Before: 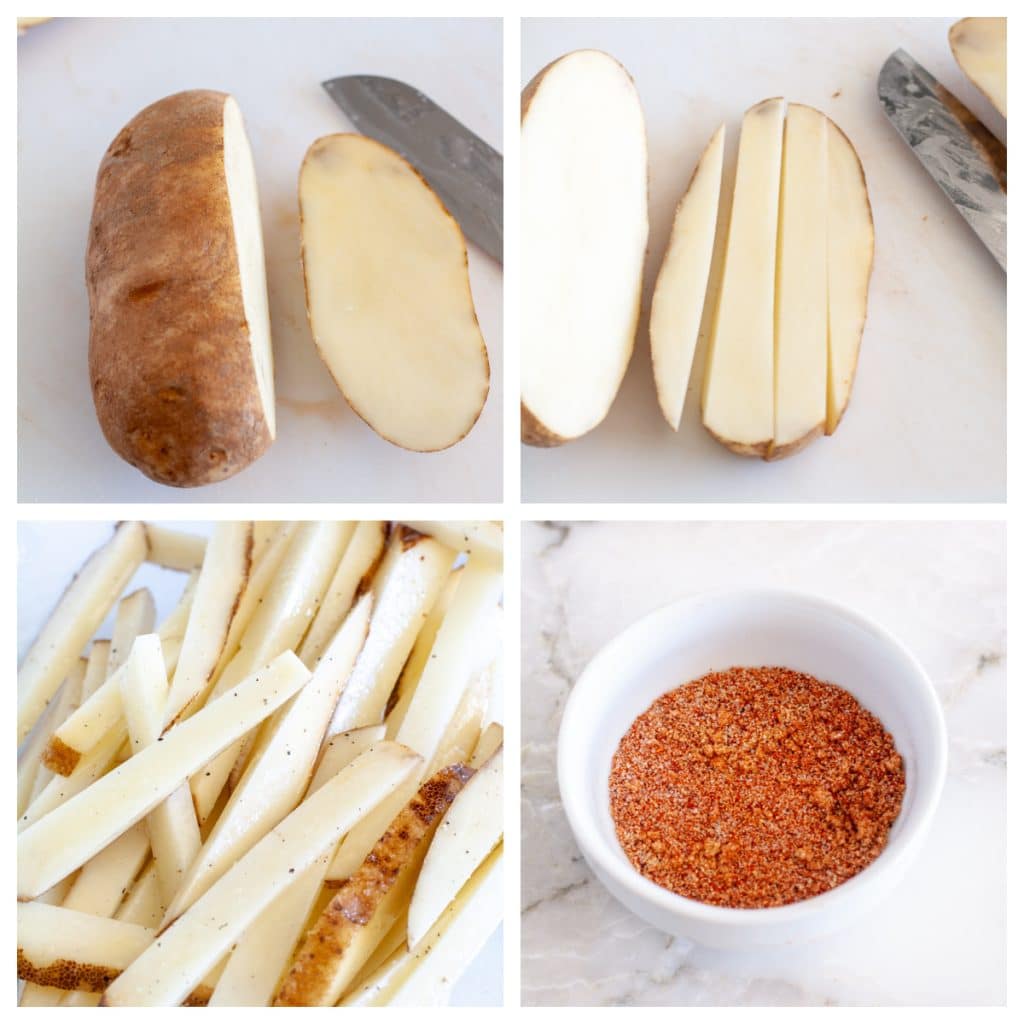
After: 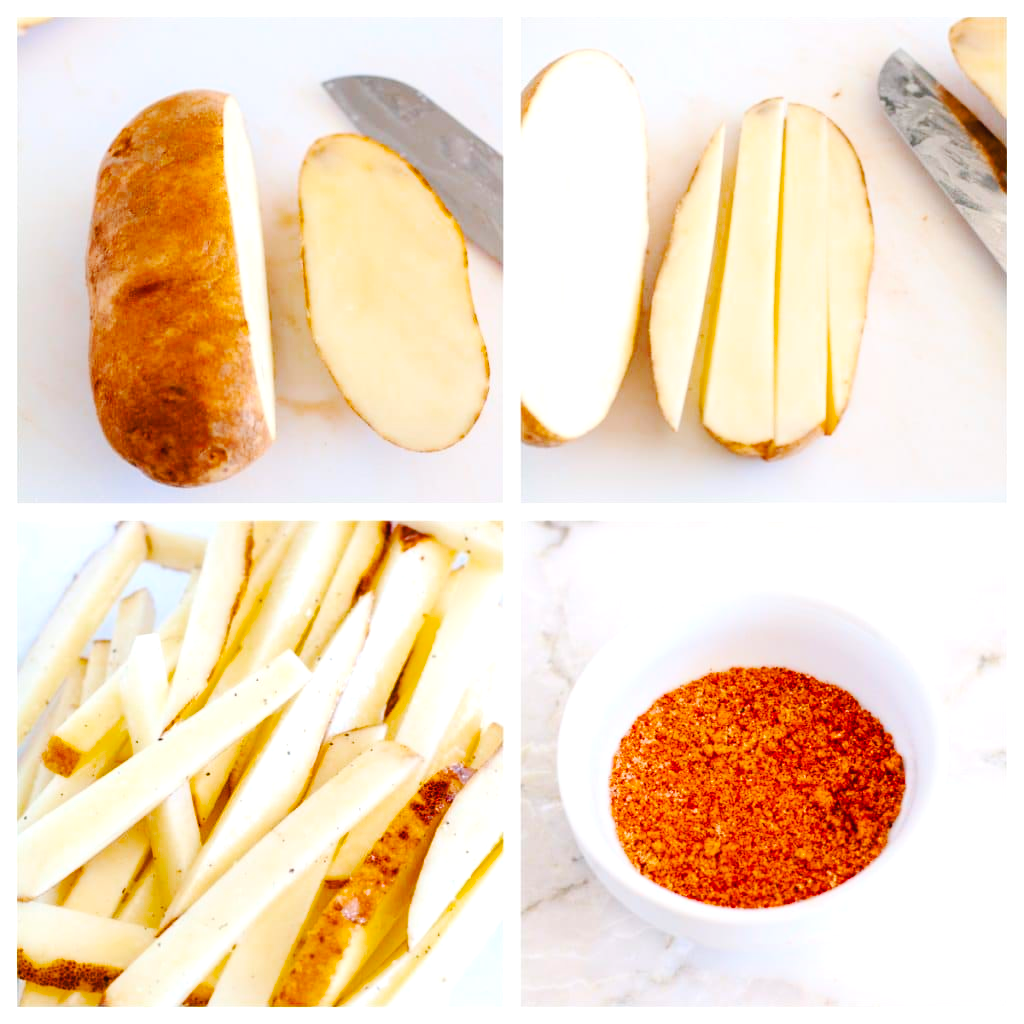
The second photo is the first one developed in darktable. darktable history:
tone curve: curves: ch0 [(0, 0) (0.239, 0.248) (0.508, 0.606) (0.828, 0.878) (1, 1)]; ch1 [(0, 0) (0.401, 0.42) (0.45, 0.464) (0.492, 0.498) (0.511, 0.507) (0.561, 0.549) (0.688, 0.726) (1, 1)]; ch2 [(0, 0) (0.411, 0.433) (0.5, 0.504) (0.545, 0.574) (1, 1)], preserve colors none
color balance rgb: perceptual saturation grading › global saturation 29.387%, perceptual brilliance grading › global brilliance 11.219%, global vibrance 16.658%, saturation formula JzAzBz (2021)
color zones: curves: ch0 [(0.25, 0.5) (0.428, 0.473) (0.75, 0.5)]; ch1 [(0.243, 0.479) (0.398, 0.452) (0.75, 0.5)]
contrast brightness saturation: contrast 0.071, brightness 0.085, saturation 0.183
